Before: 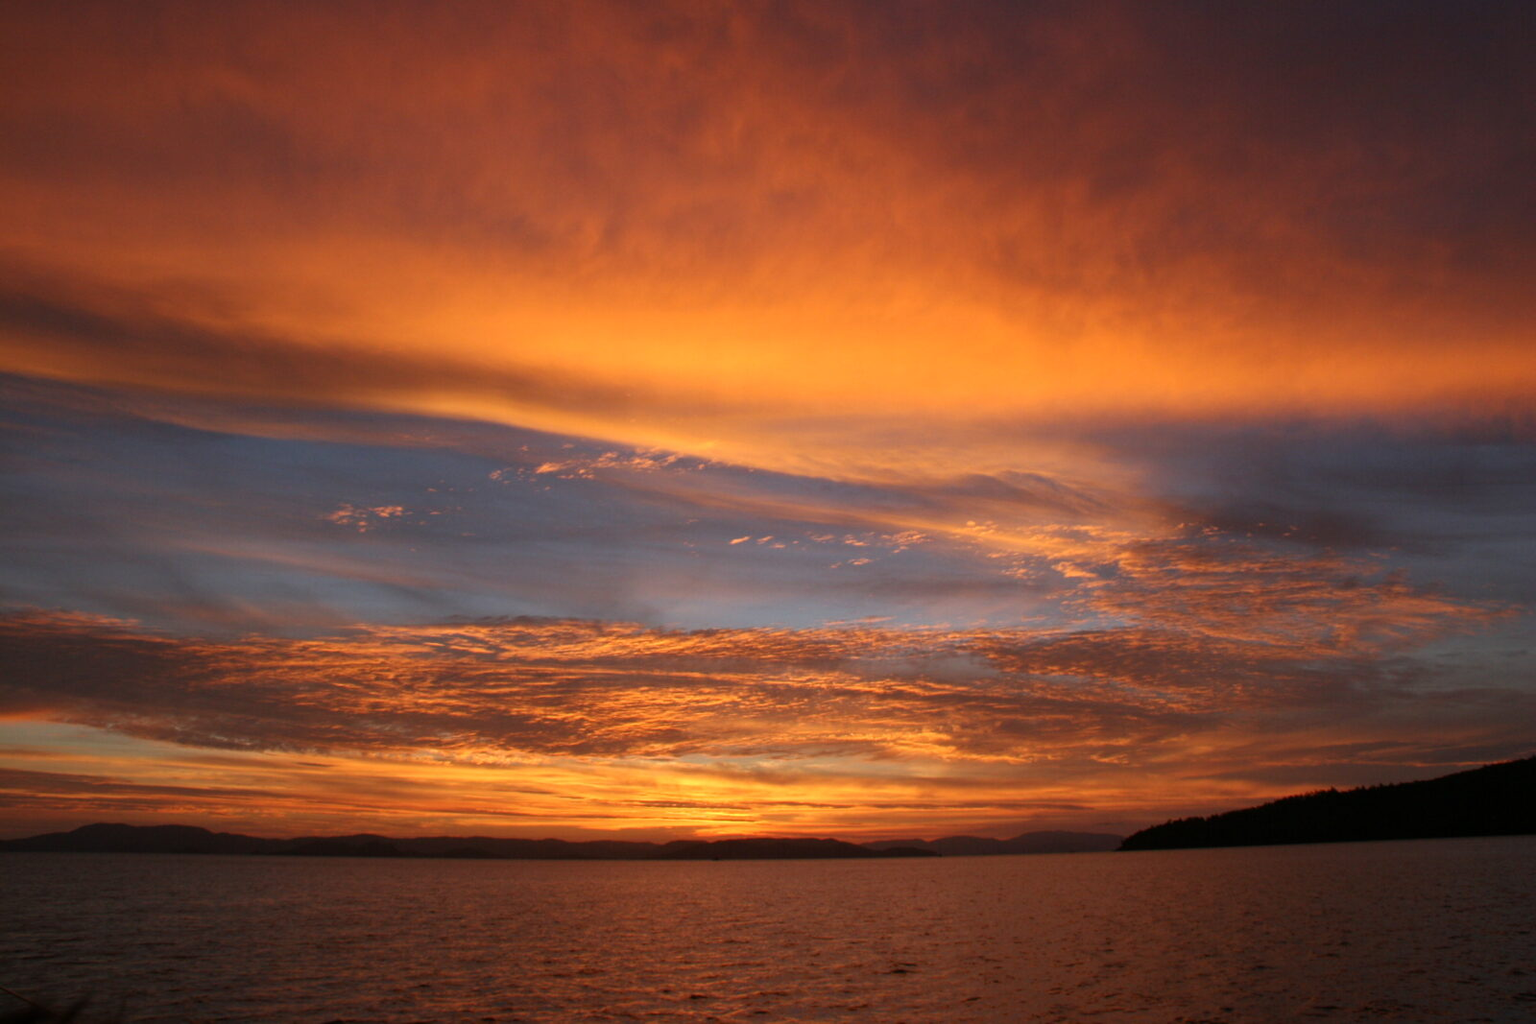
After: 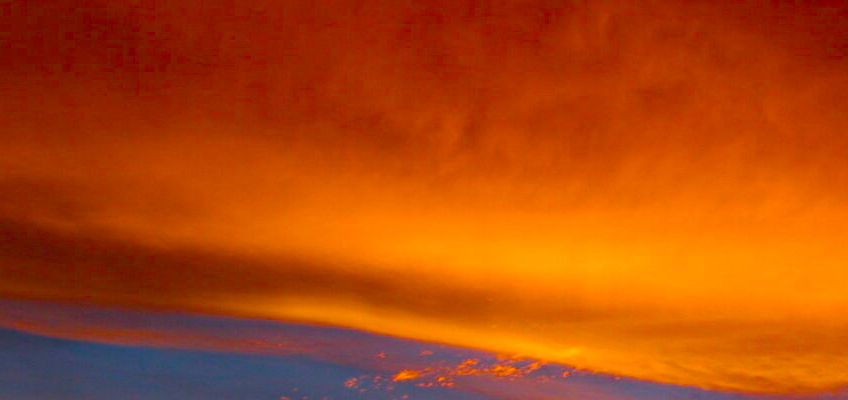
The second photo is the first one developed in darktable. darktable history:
crop: left 10.351%, top 10.498%, right 36.632%, bottom 51.952%
color balance rgb: shadows lift › chroma 1.005%, shadows lift › hue 29.24°, perceptual saturation grading › global saturation 99.352%, global vibrance 20%
haze removal: adaptive false
